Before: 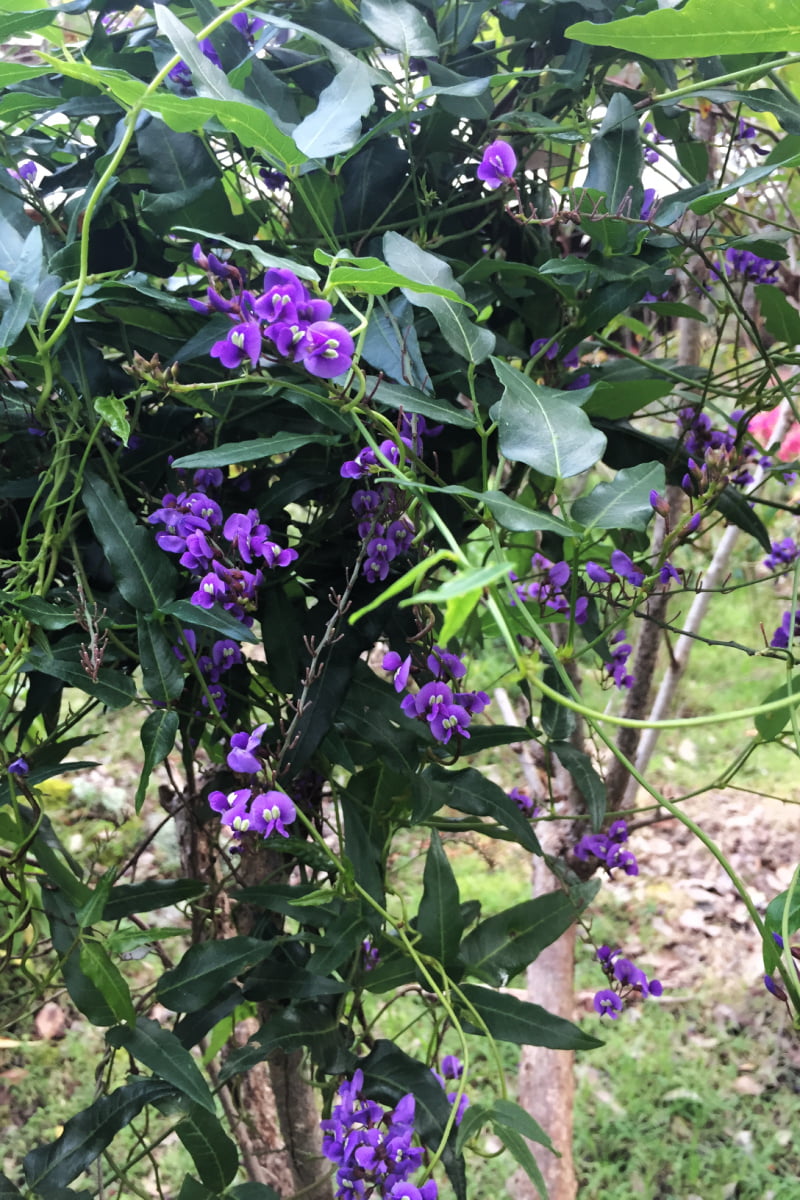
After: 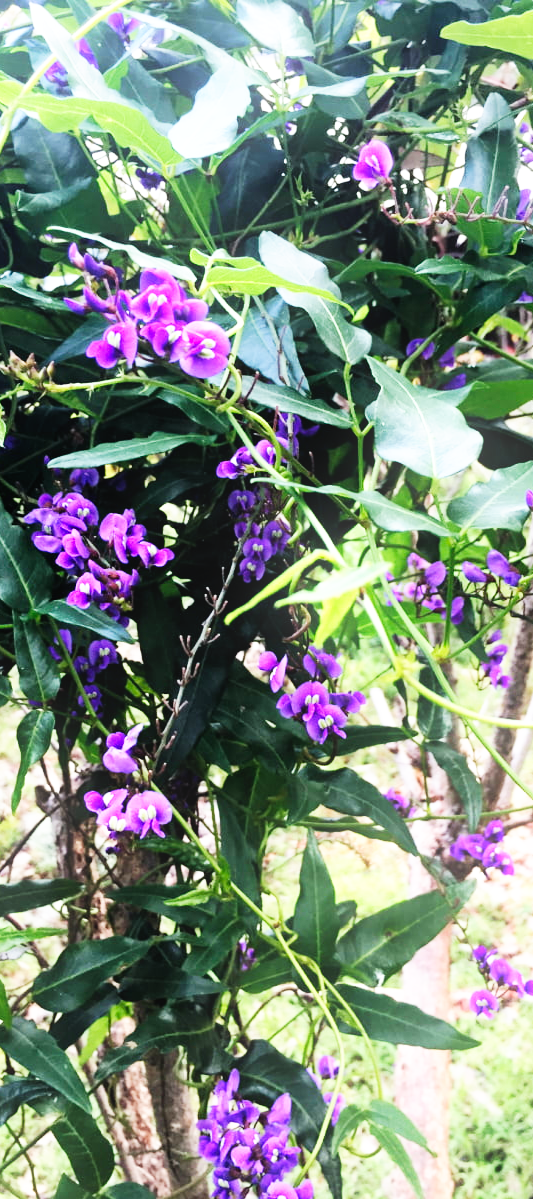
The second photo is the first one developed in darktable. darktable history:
bloom: size 9%, threshold 100%, strength 7%
crop and rotate: left 15.546%, right 17.787%
base curve: curves: ch0 [(0, 0) (0.007, 0.004) (0.027, 0.03) (0.046, 0.07) (0.207, 0.54) (0.442, 0.872) (0.673, 0.972) (1, 1)], preserve colors none
